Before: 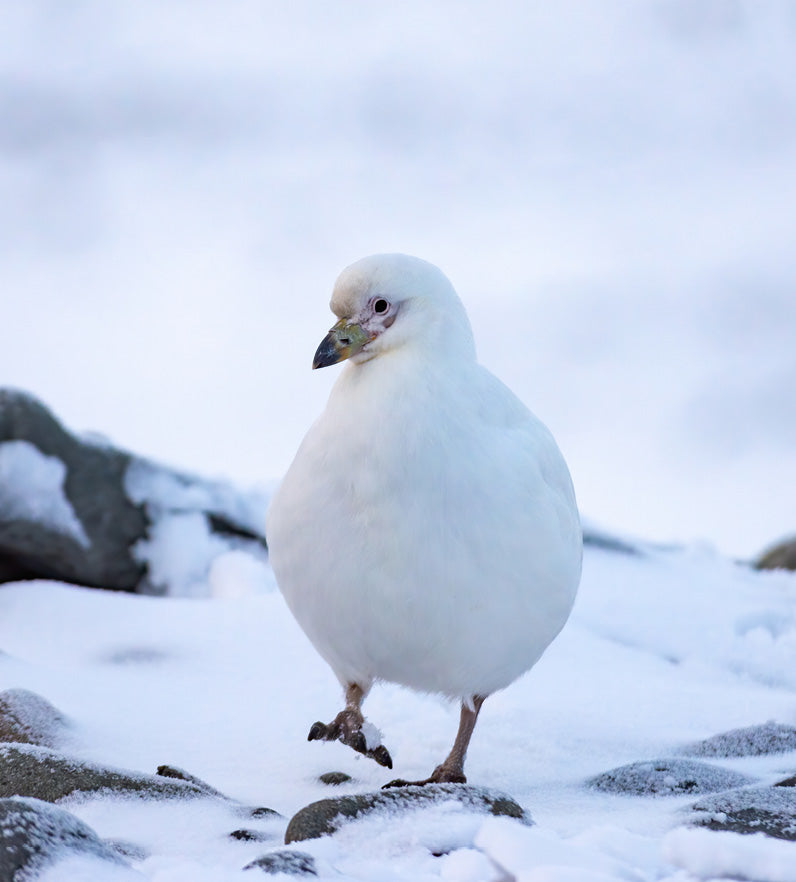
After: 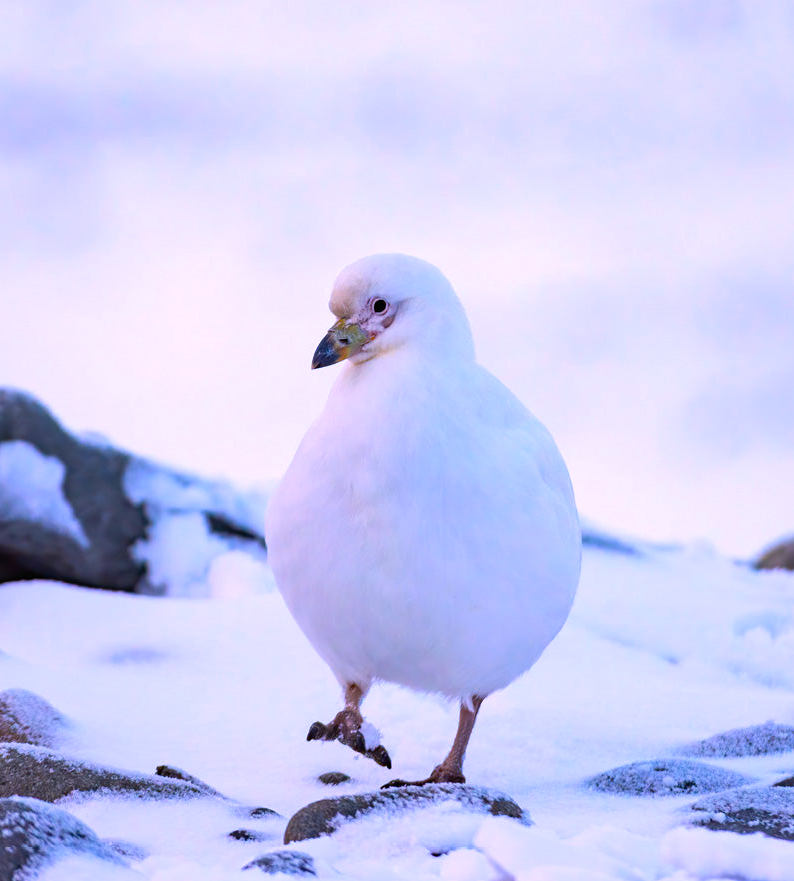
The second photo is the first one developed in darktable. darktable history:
white balance: red 1.066, blue 1.119
crop and rotate: left 0.126%
contrast brightness saturation: saturation 0.5
